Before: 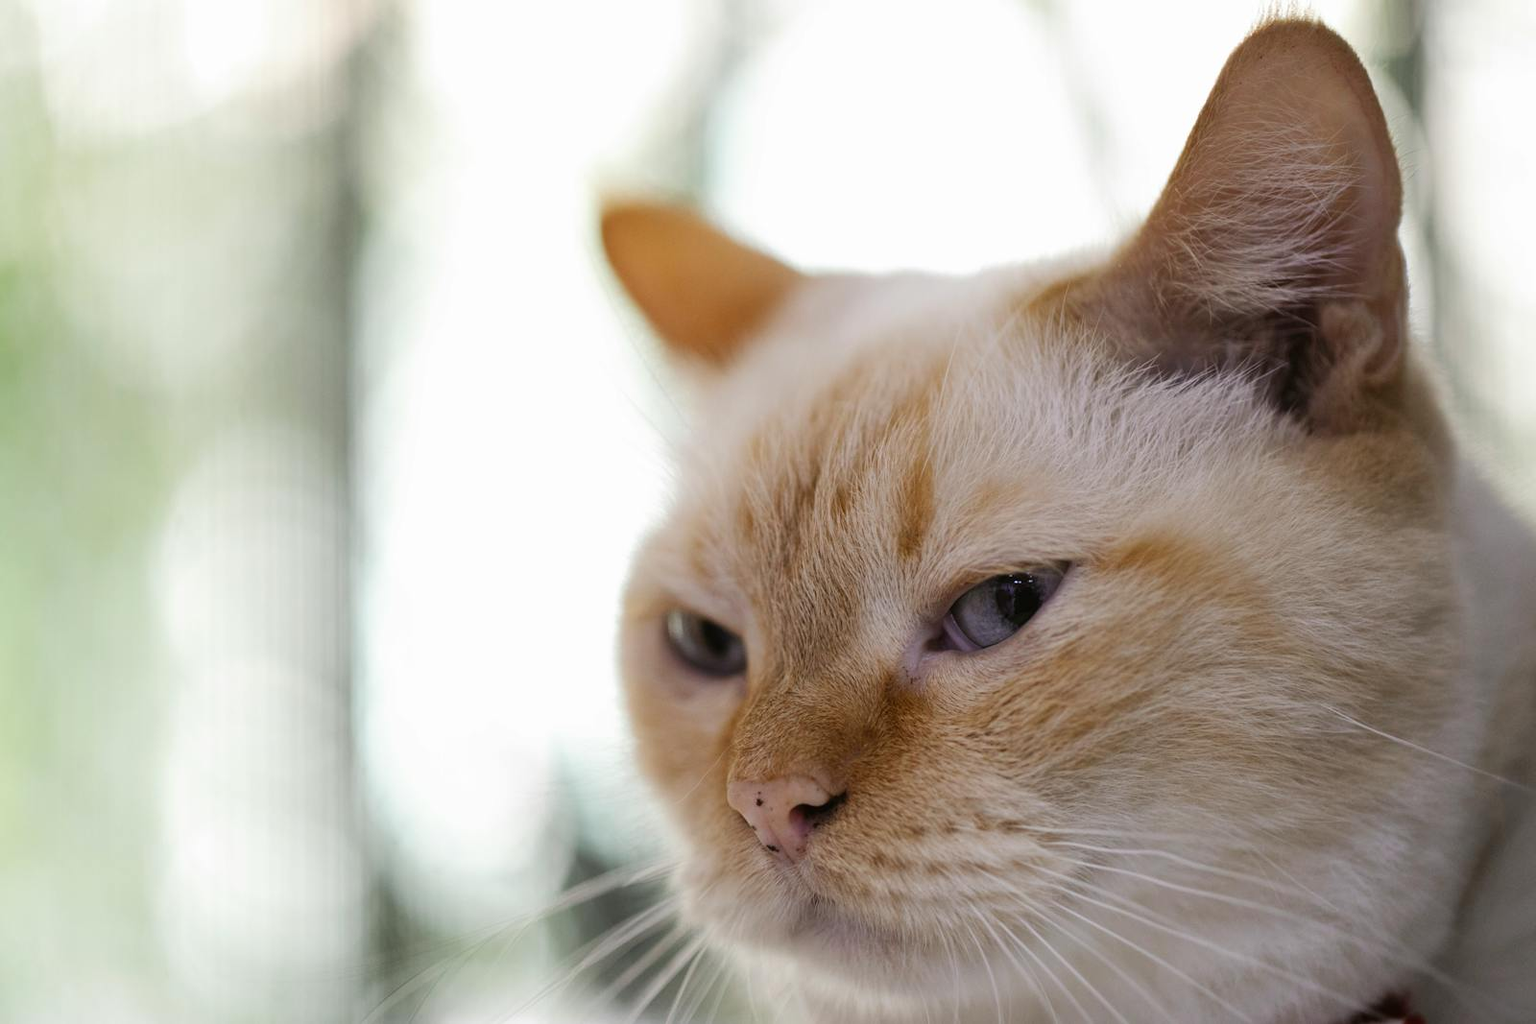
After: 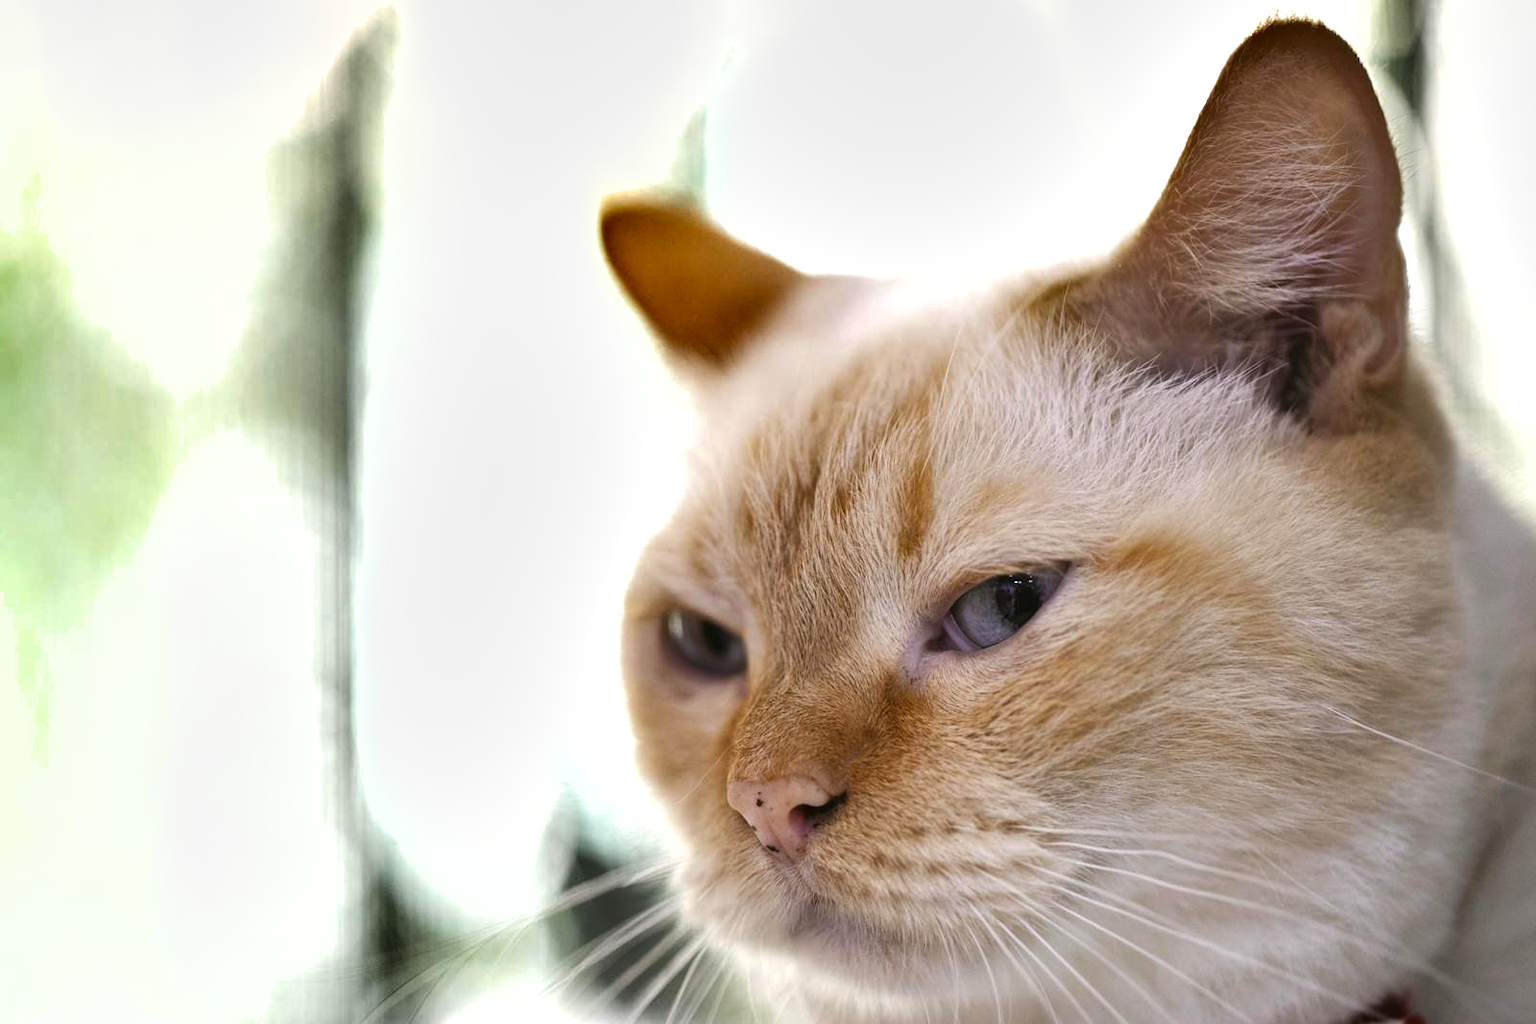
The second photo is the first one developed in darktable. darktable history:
exposure: black level correction 0, exposure 0.702 EV, compensate highlight preservation false
shadows and highlights: highlights color adjustment 40.32%, low approximation 0.01, soften with gaussian
